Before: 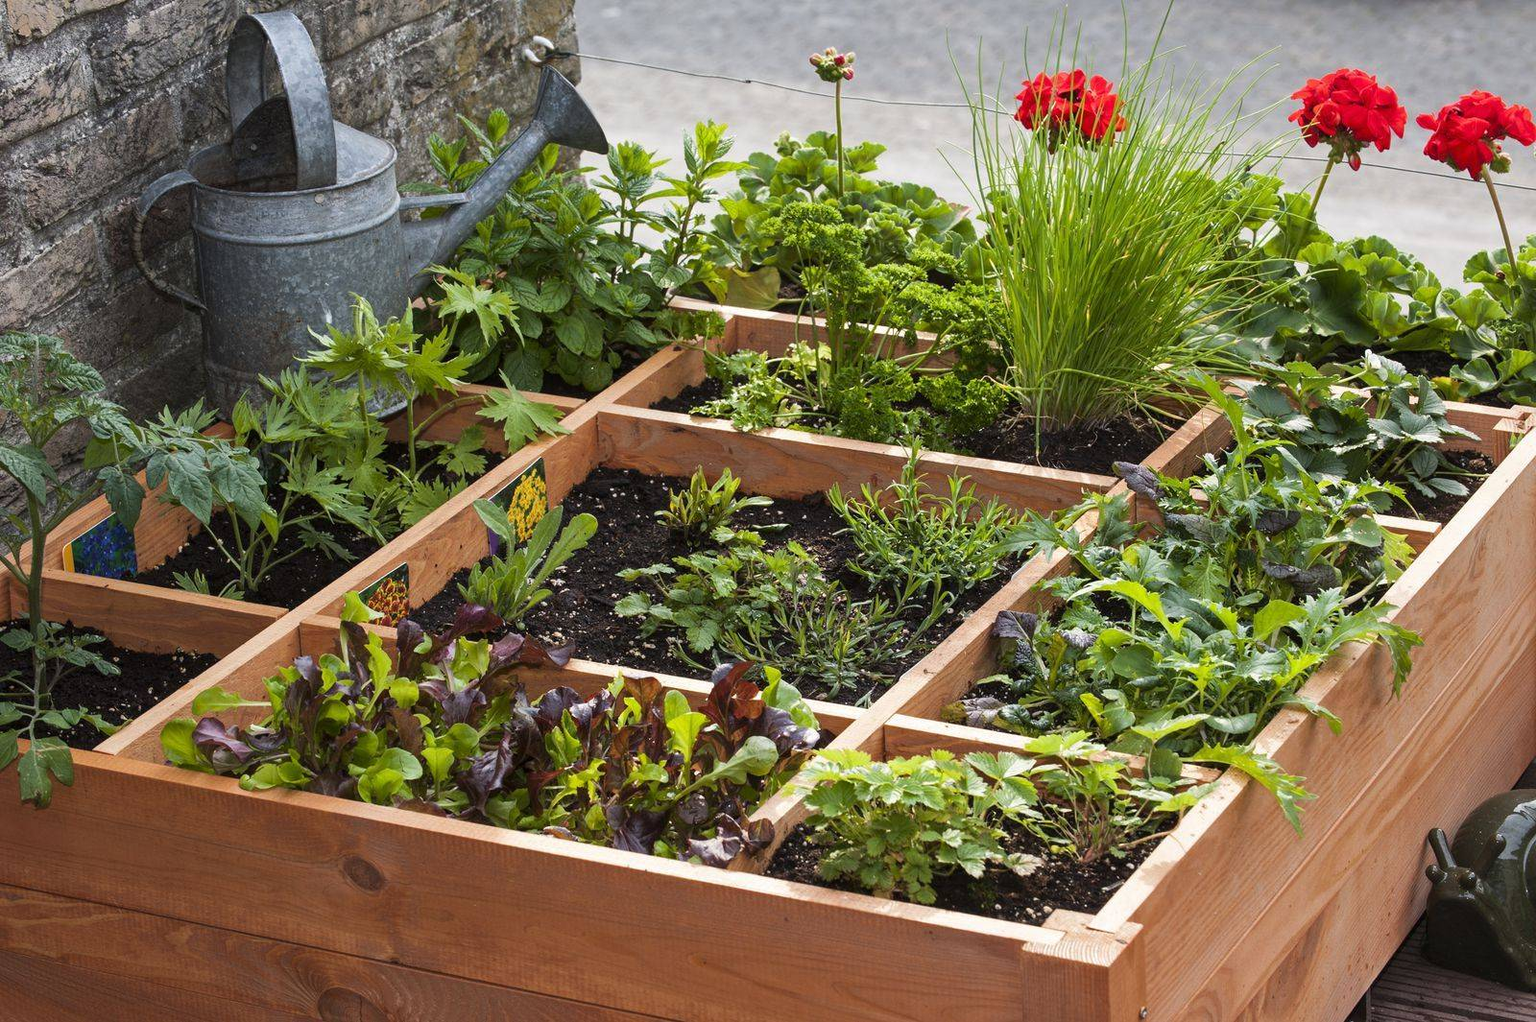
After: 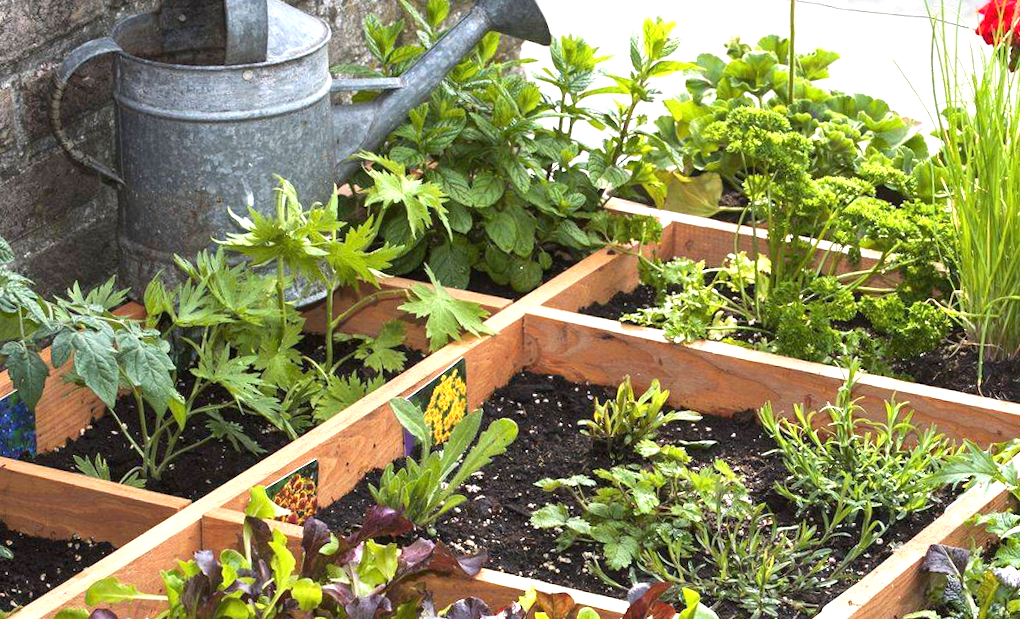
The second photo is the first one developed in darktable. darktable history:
rotate and perspective: rotation -1.75°, automatic cropping off
crop and rotate: angle -4.99°, left 2.122%, top 6.945%, right 27.566%, bottom 30.519%
exposure: black level correction 0, exposure 1 EV, compensate exposure bias true, compensate highlight preservation false
